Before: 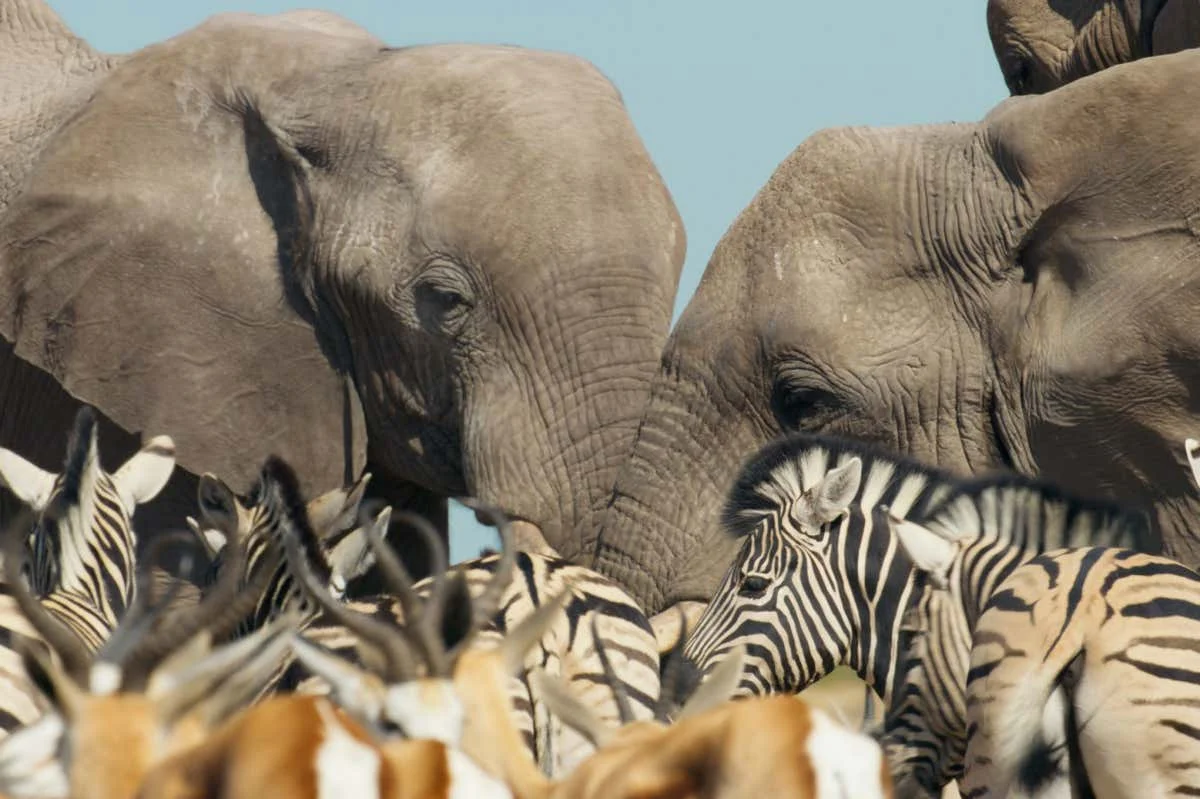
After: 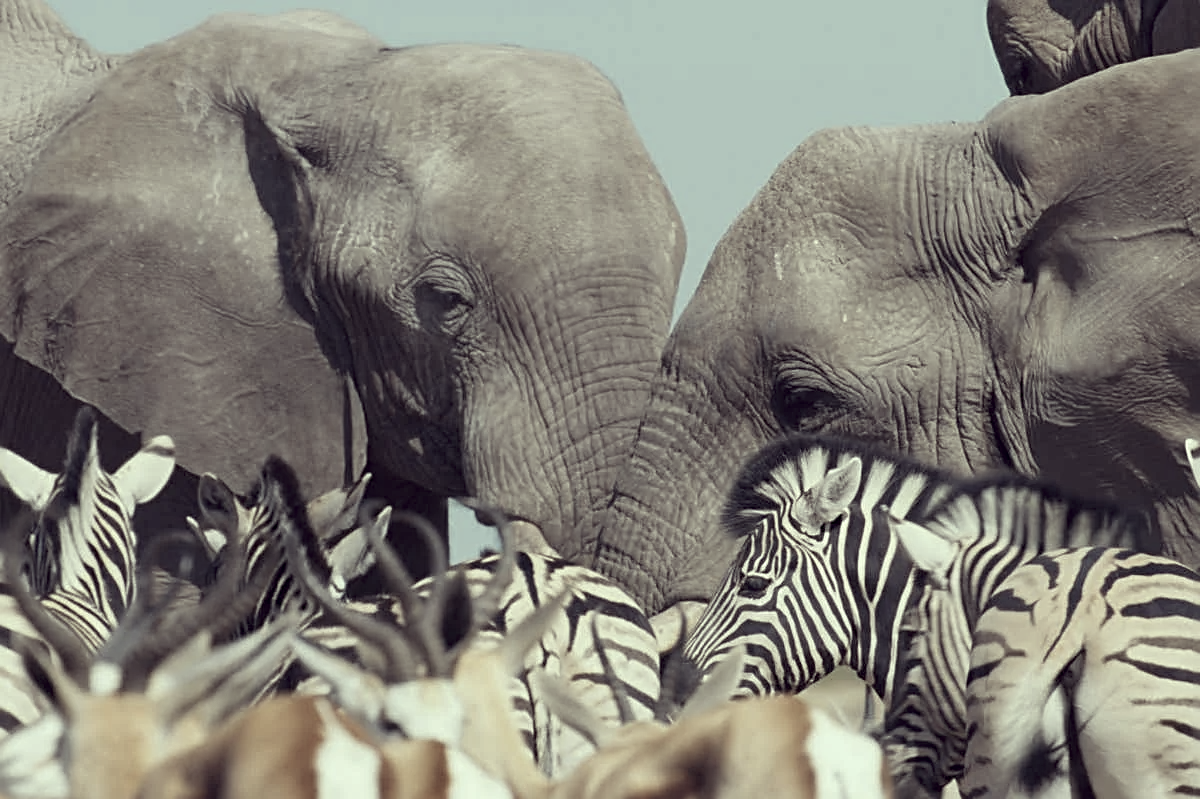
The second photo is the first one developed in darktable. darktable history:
color correction: highlights a* -20.26, highlights b* 20.98, shadows a* 19.25, shadows b* -21.22, saturation 0.393
sharpen: radius 2.738
